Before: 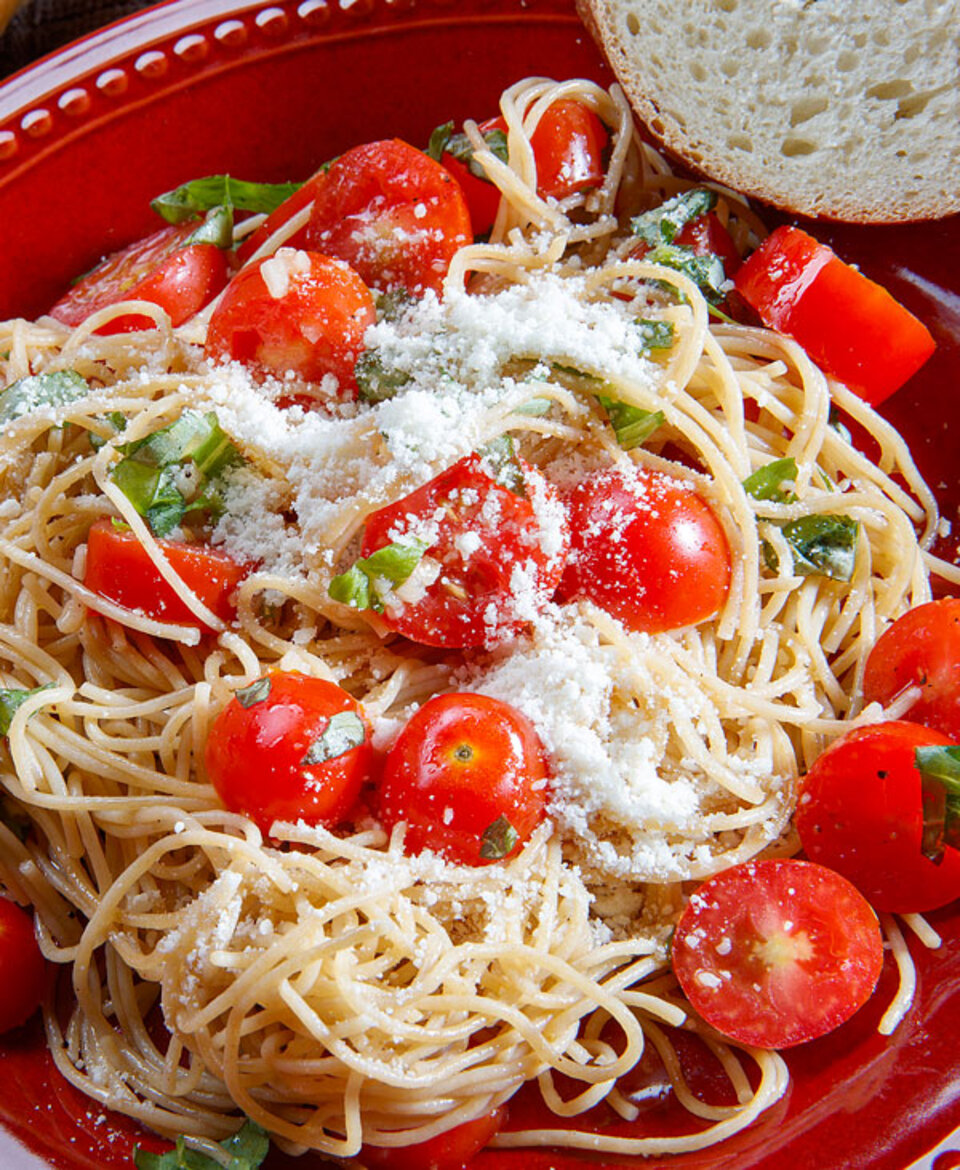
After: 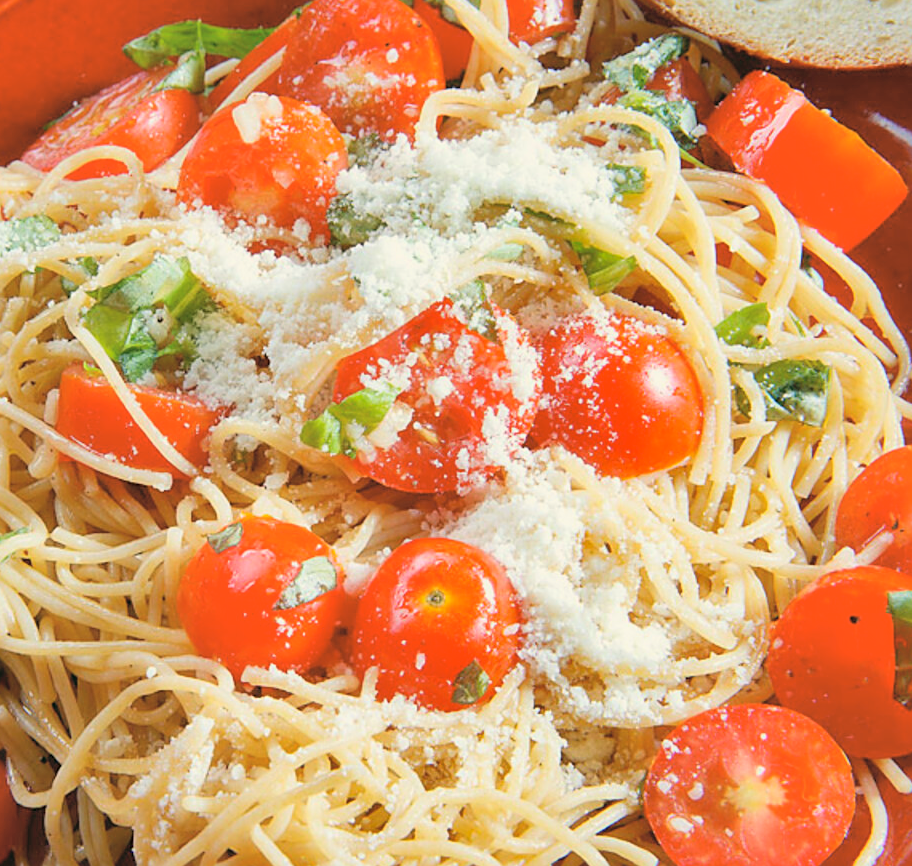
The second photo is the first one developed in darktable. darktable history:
sharpen: on, module defaults
global tonemap: drago (0.7, 100)
contrast equalizer: octaves 7, y [[0.502, 0.505, 0.512, 0.529, 0.564, 0.588], [0.5 ×6], [0.502, 0.505, 0.512, 0.529, 0.564, 0.588], [0, 0.001, 0.001, 0.004, 0.008, 0.011], [0, 0.001, 0.001, 0.004, 0.008, 0.011]], mix -1
color correction: highlights a* -0.482, highlights b* 9.48, shadows a* -9.48, shadows b* 0.803
crop and rotate: left 2.991%, top 13.302%, right 1.981%, bottom 12.636%
shadows and highlights: soften with gaussian
